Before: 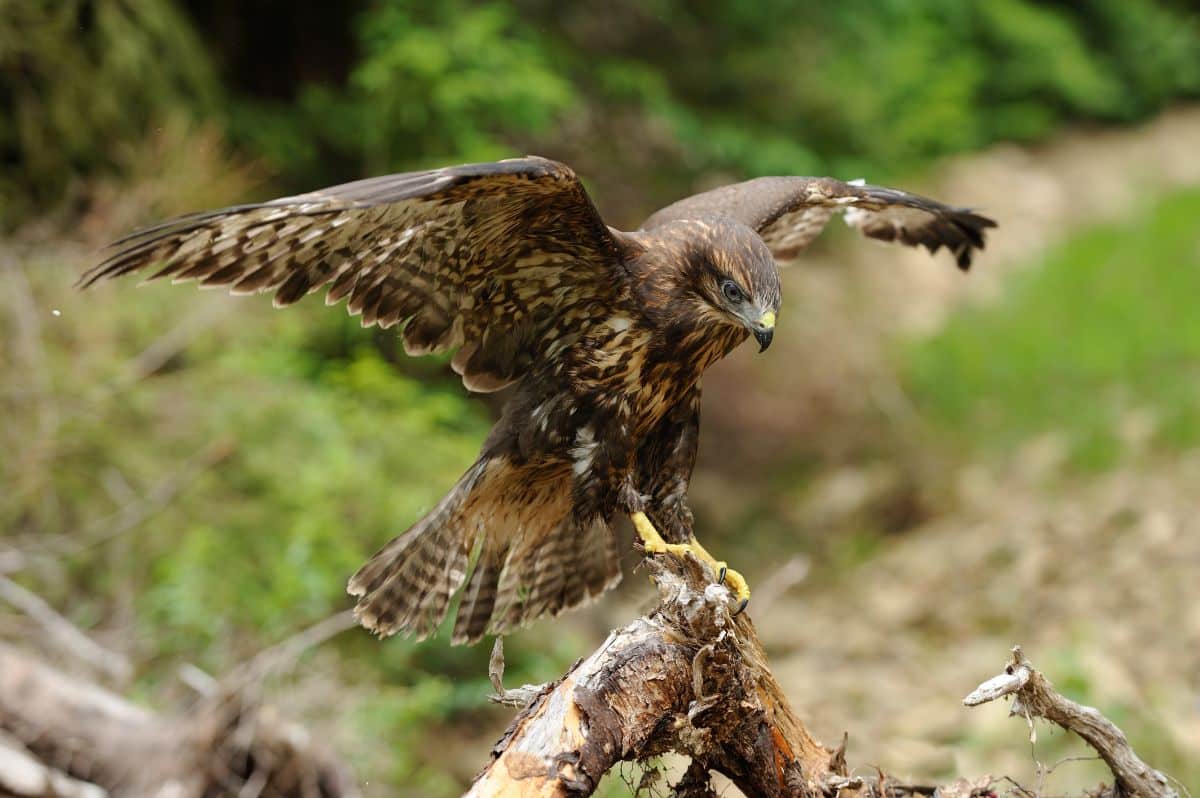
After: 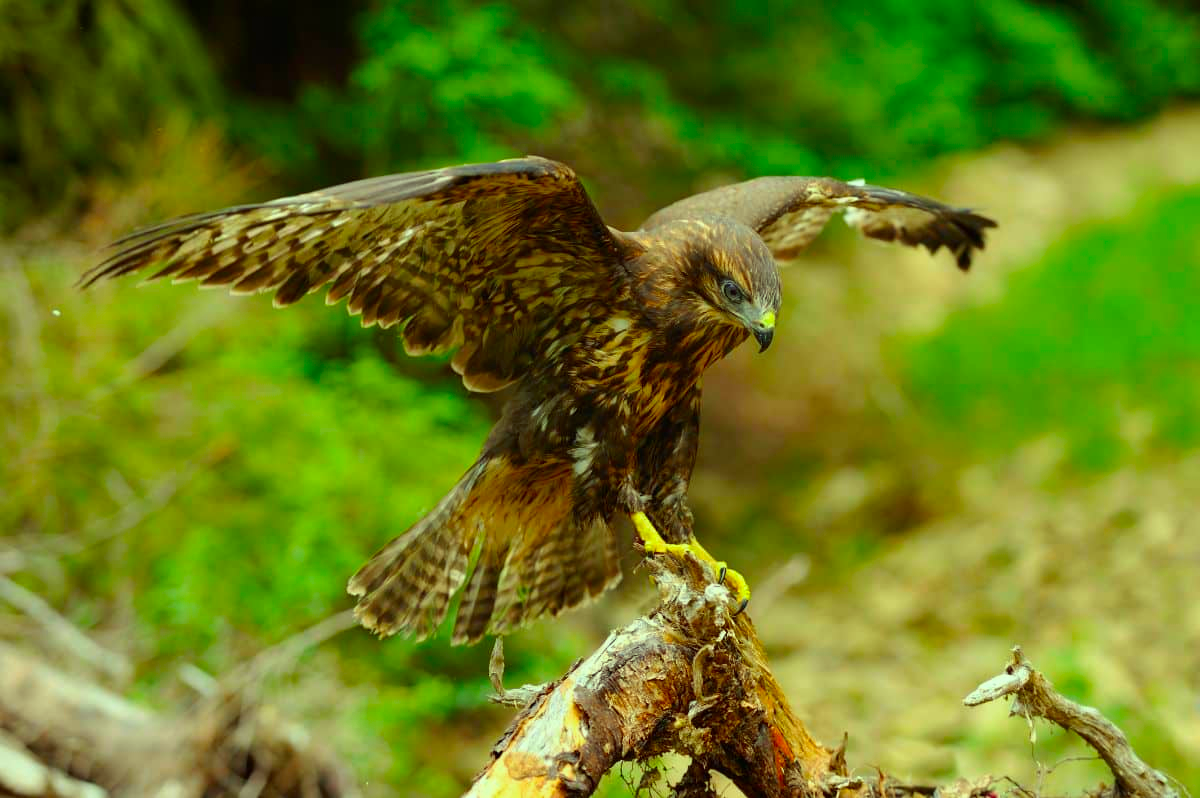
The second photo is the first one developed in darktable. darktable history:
color correction: highlights a* -10.95, highlights b* 9.91, saturation 1.72
